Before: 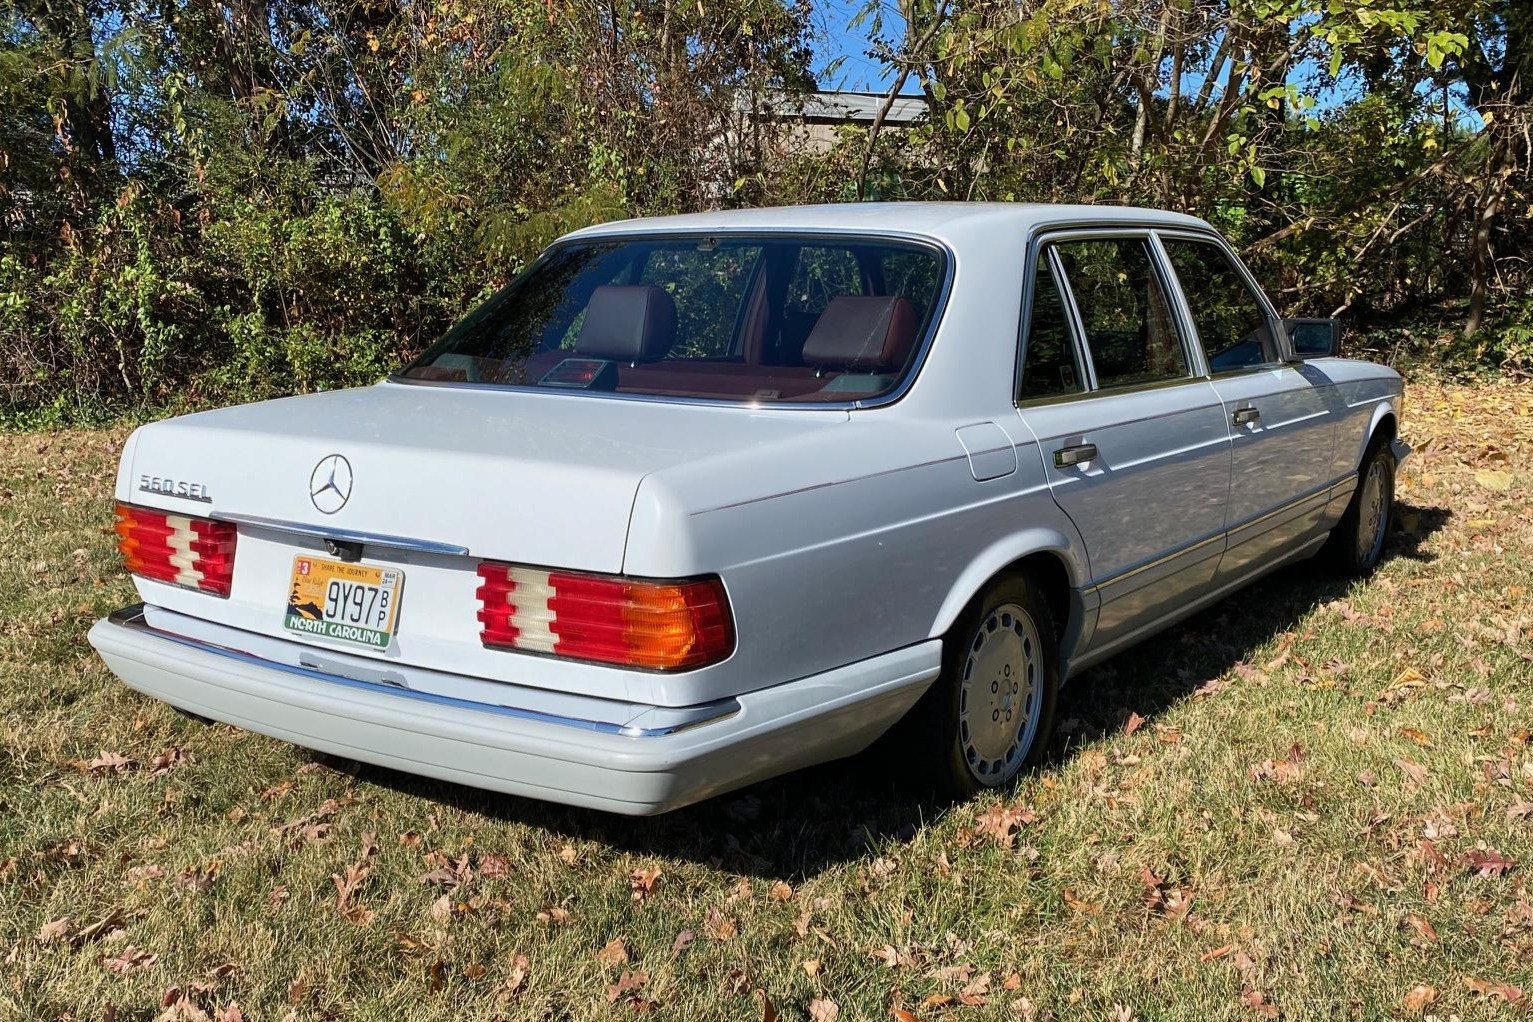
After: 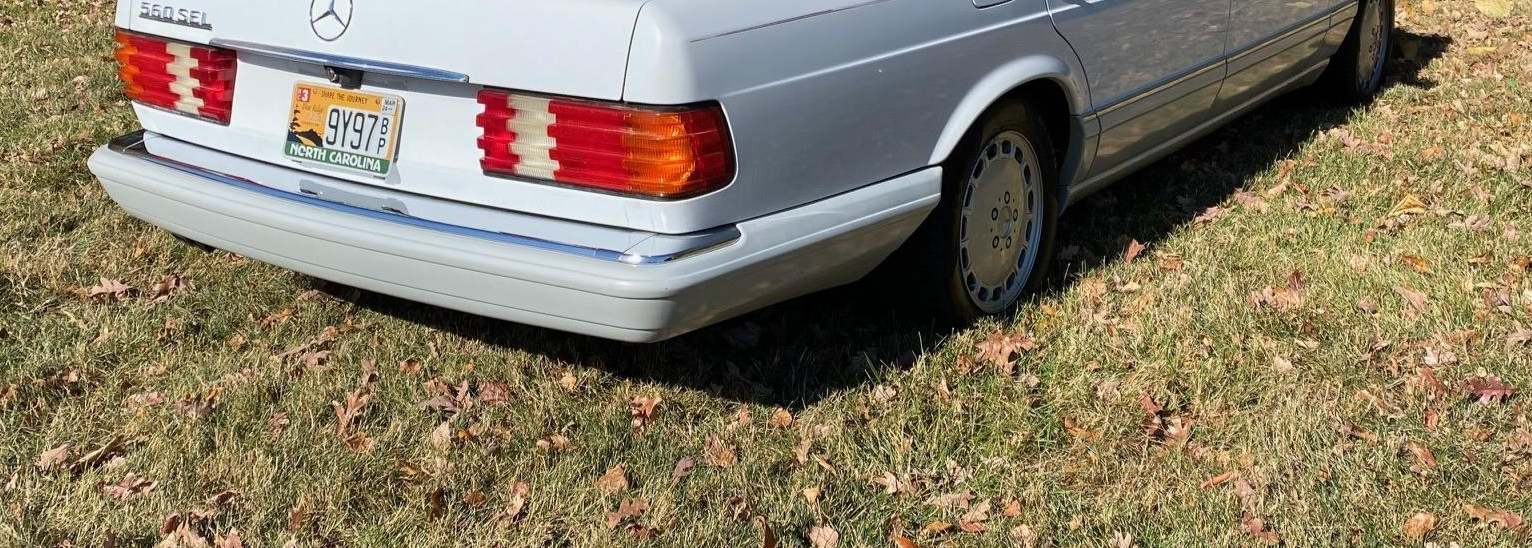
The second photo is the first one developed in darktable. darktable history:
crop and rotate: top 46.289%, right 0.018%
